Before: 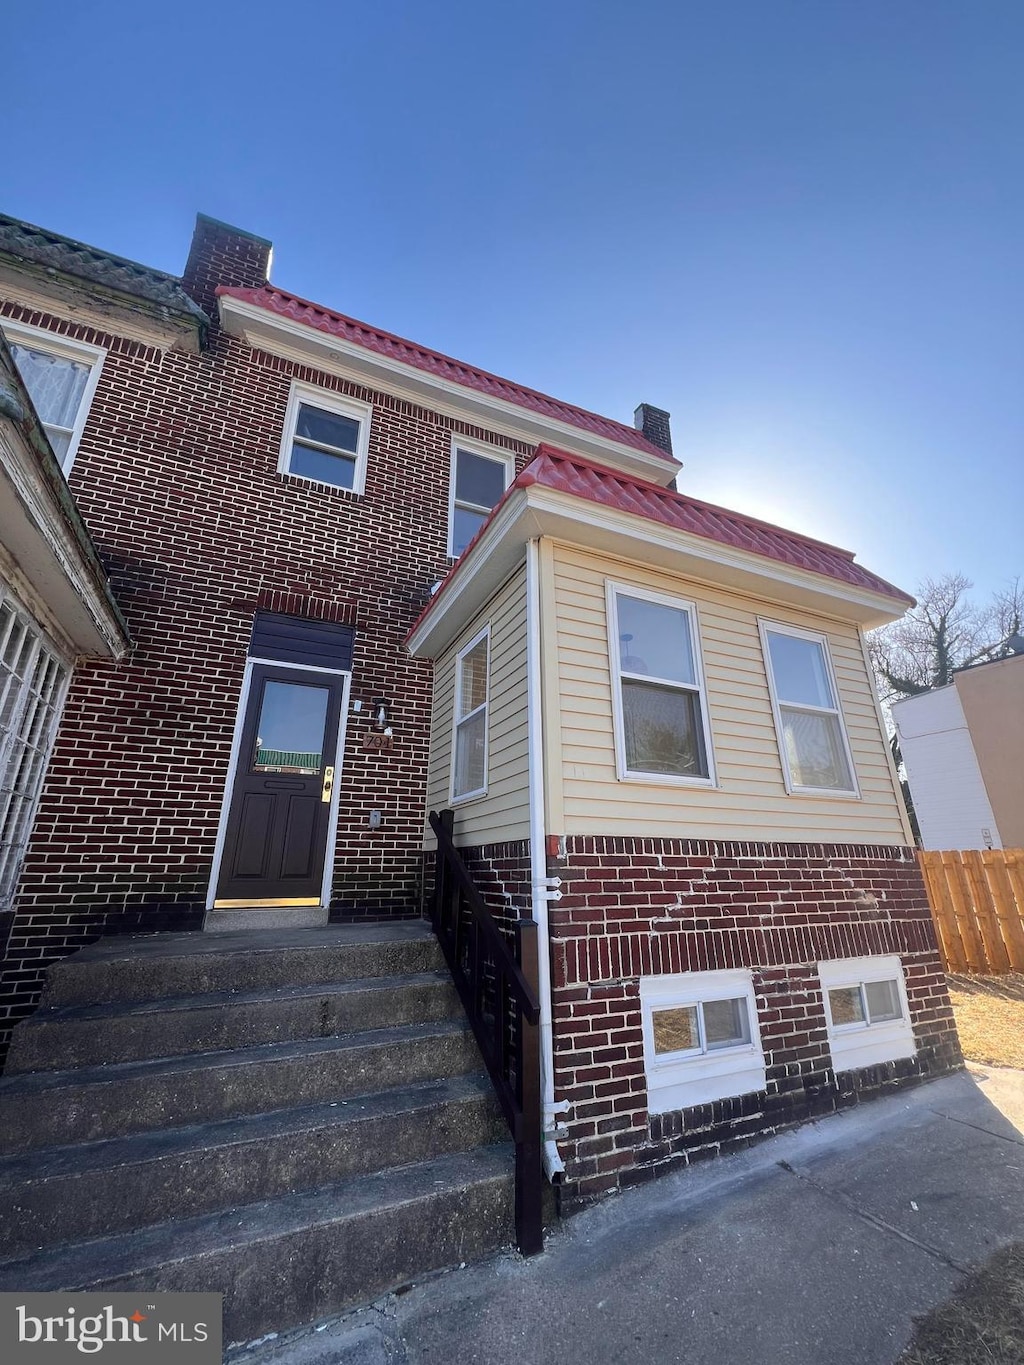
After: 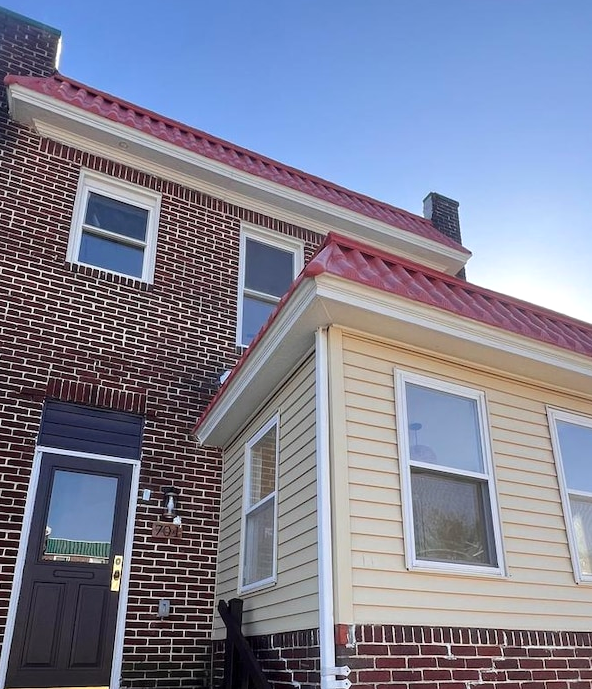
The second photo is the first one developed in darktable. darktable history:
crop: left 20.626%, top 15.463%, right 21.492%, bottom 34.039%
exposure: exposure 0.135 EV, compensate exposure bias true, compensate highlight preservation false
